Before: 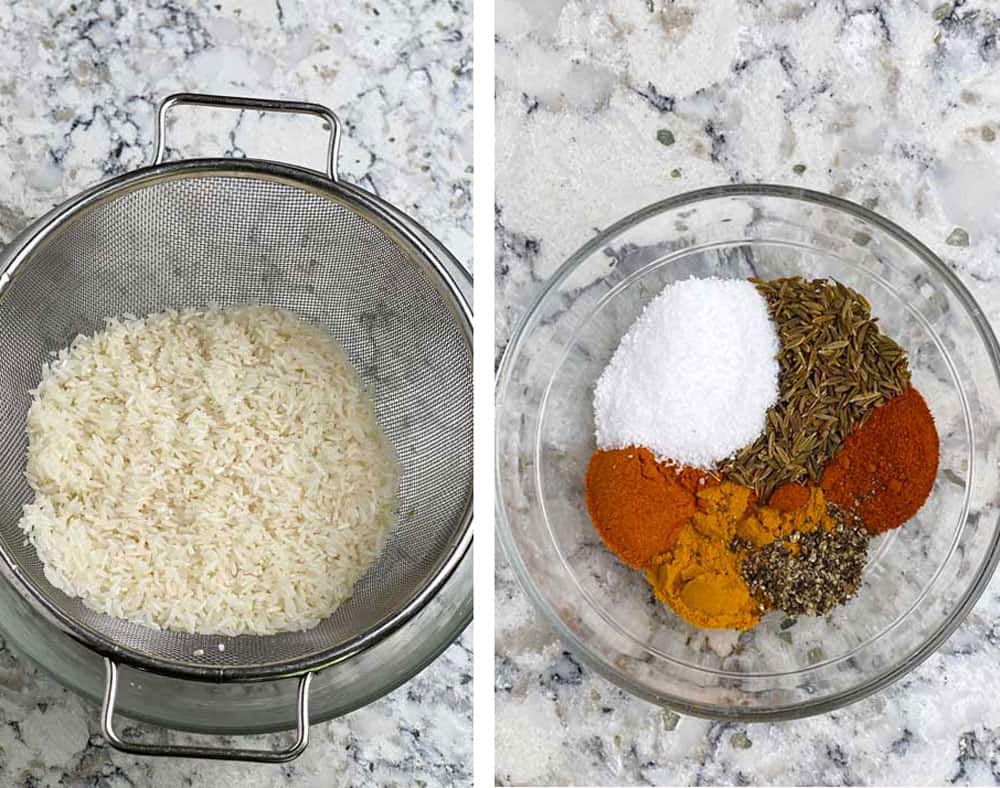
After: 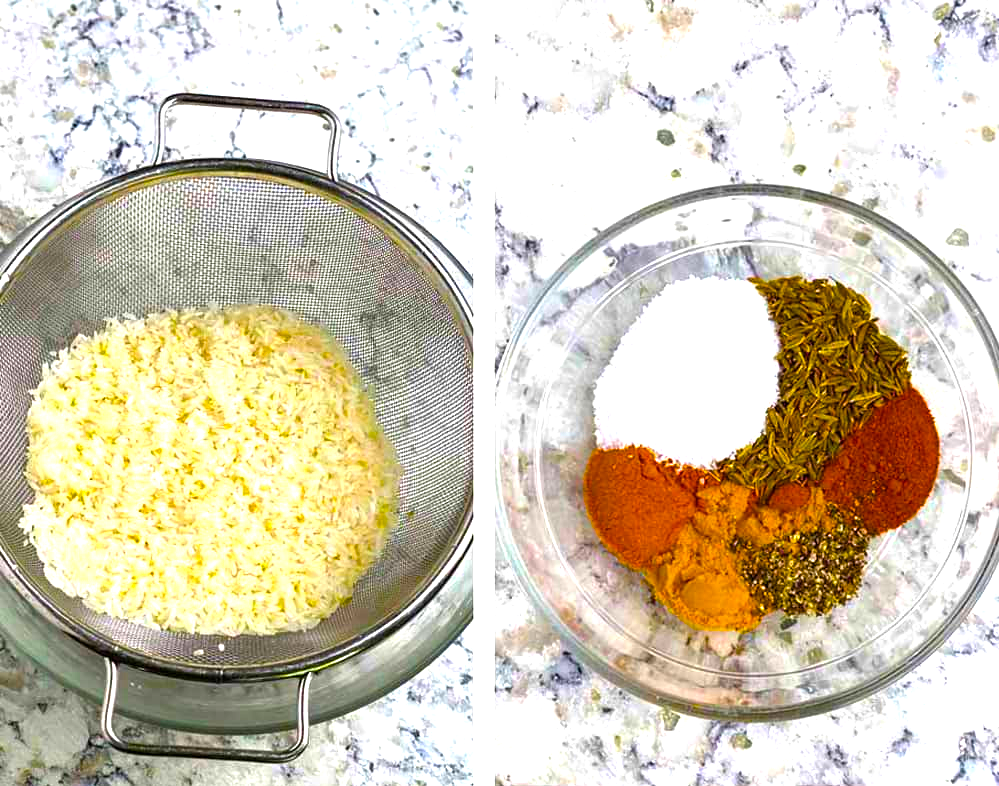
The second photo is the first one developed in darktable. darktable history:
crop: top 0.05%, bottom 0.098%
color balance rgb: linear chroma grading › global chroma 42%, perceptual saturation grading › global saturation 42%, perceptual brilliance grading › global brilliance 25%, global vibrance 33%
